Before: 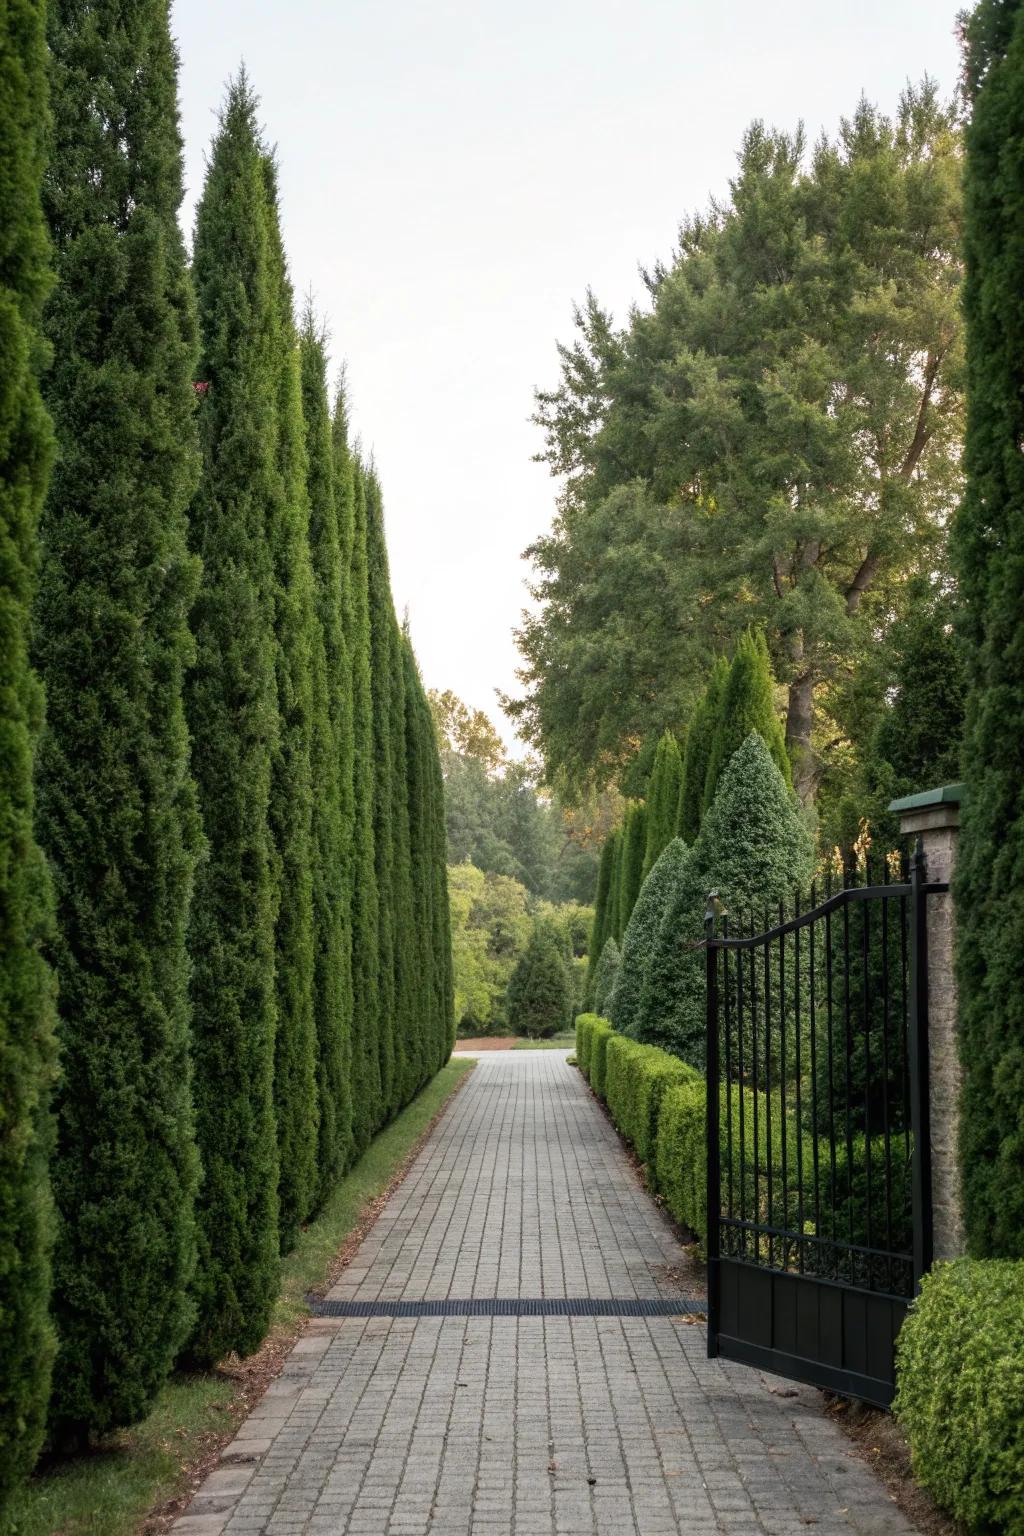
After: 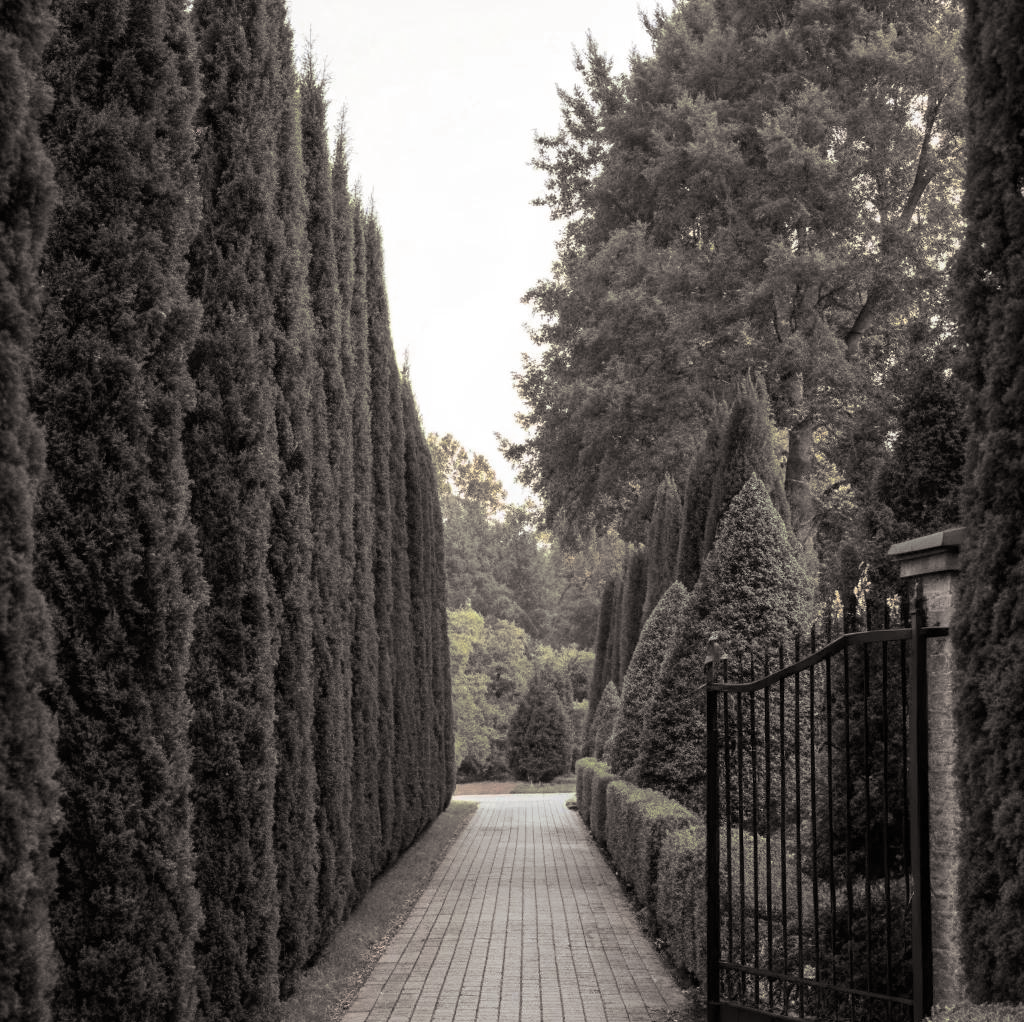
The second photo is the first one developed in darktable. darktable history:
split-toning: shadows › hue 26°, shadows › saturation 0.09, highlights › hue 40°, highlights › saturation 0.18, balance -63, compress 0%
crop: top 16.727%, bottom 16.727%
